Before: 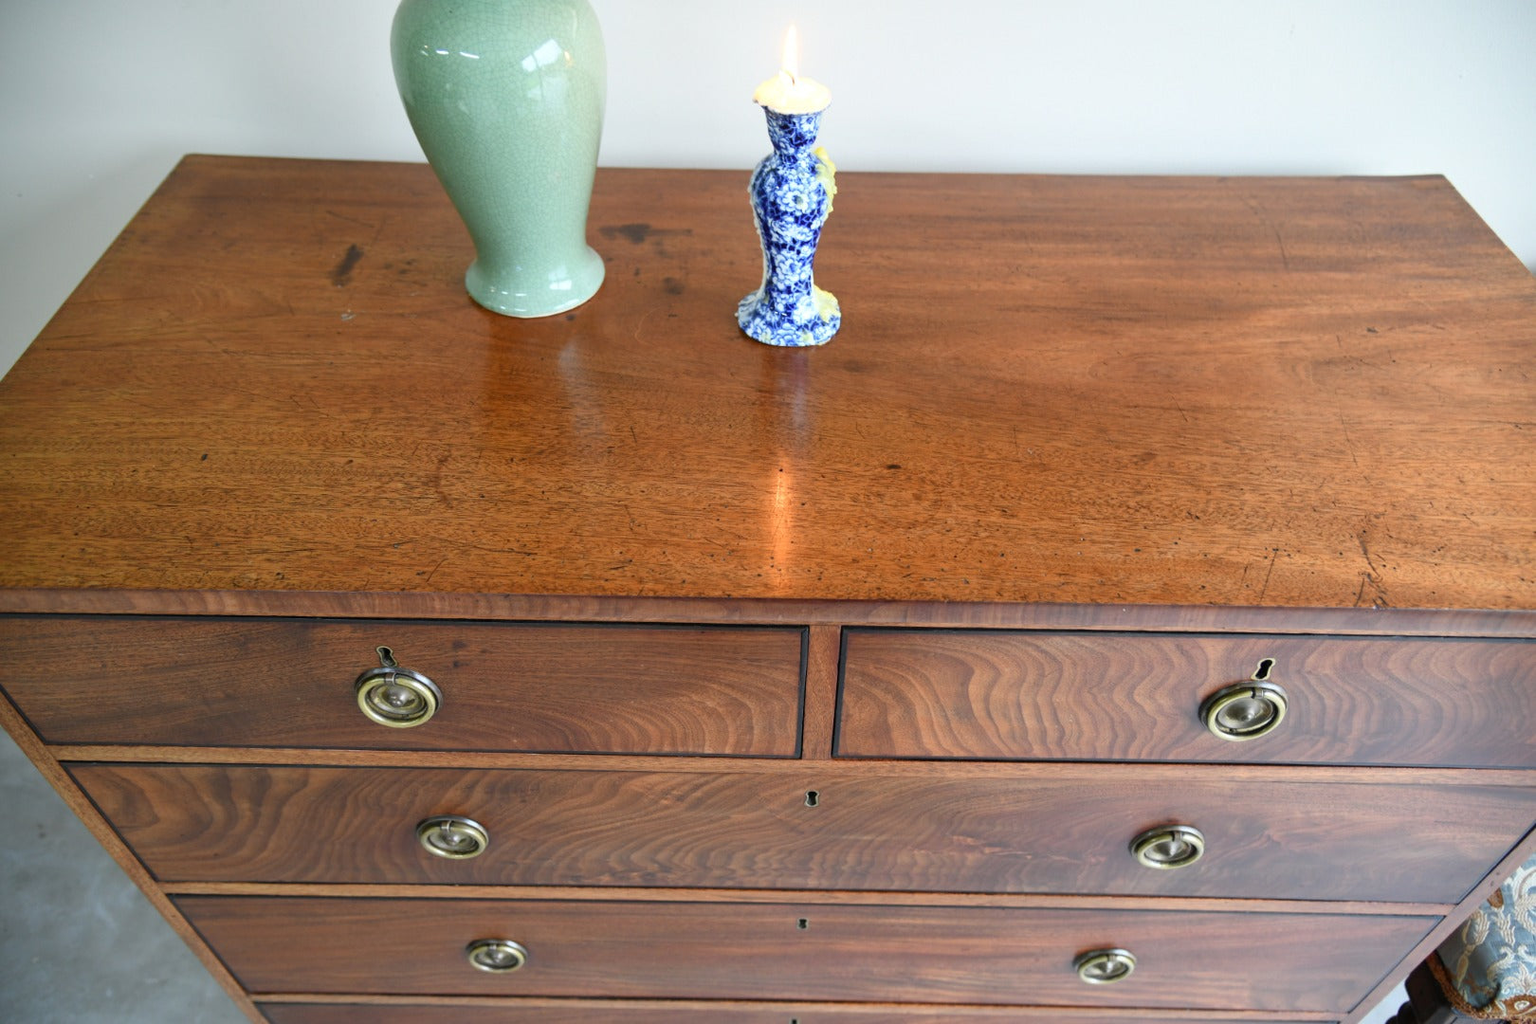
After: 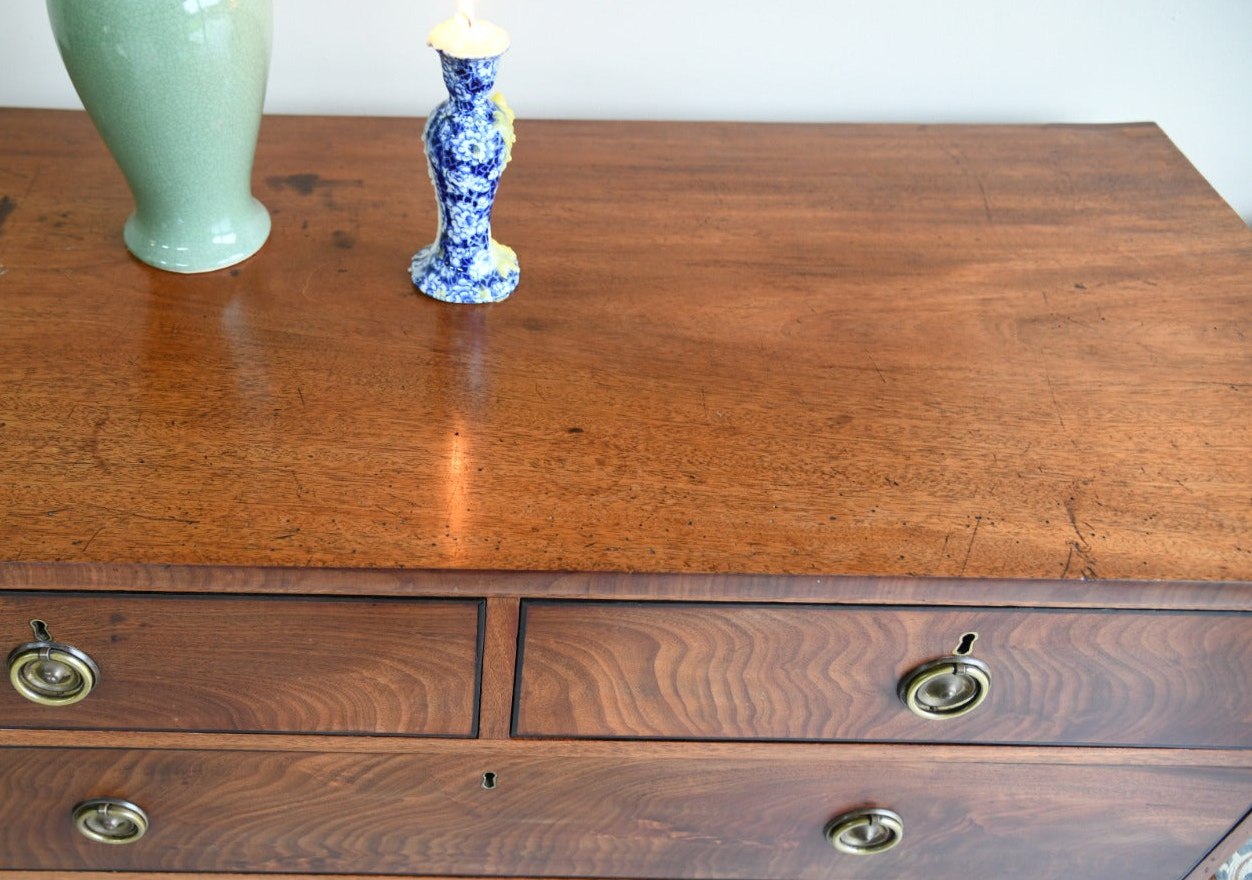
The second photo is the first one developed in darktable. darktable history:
crop: left 22.705%, top 5.818%, bottom 11.759%
